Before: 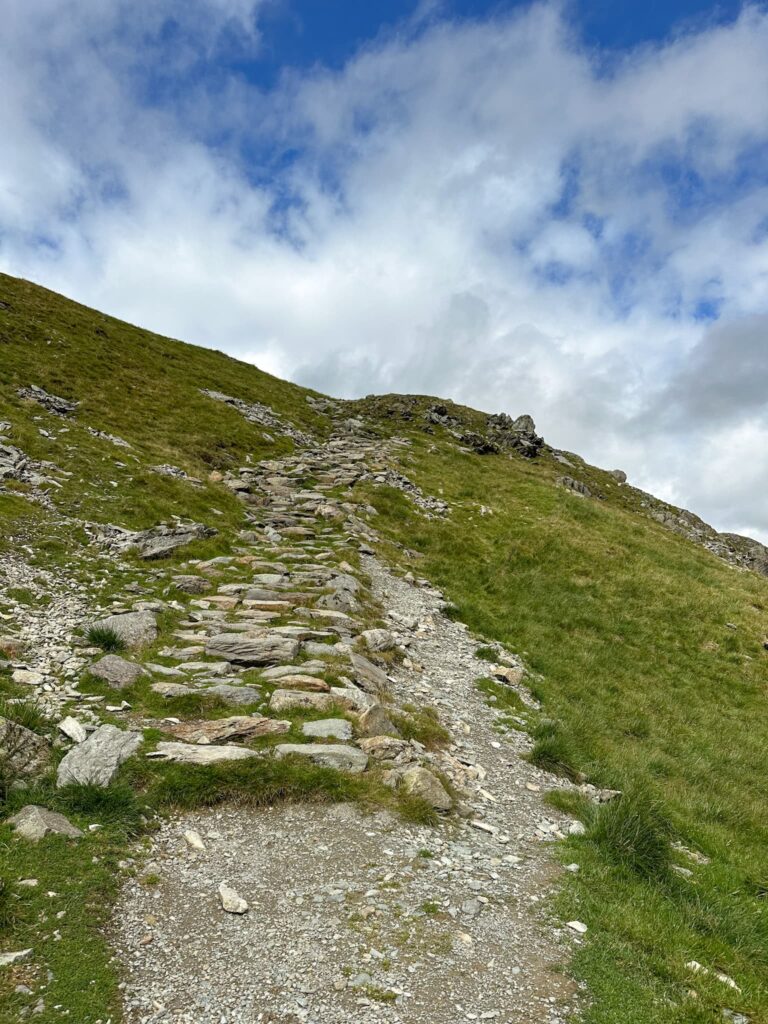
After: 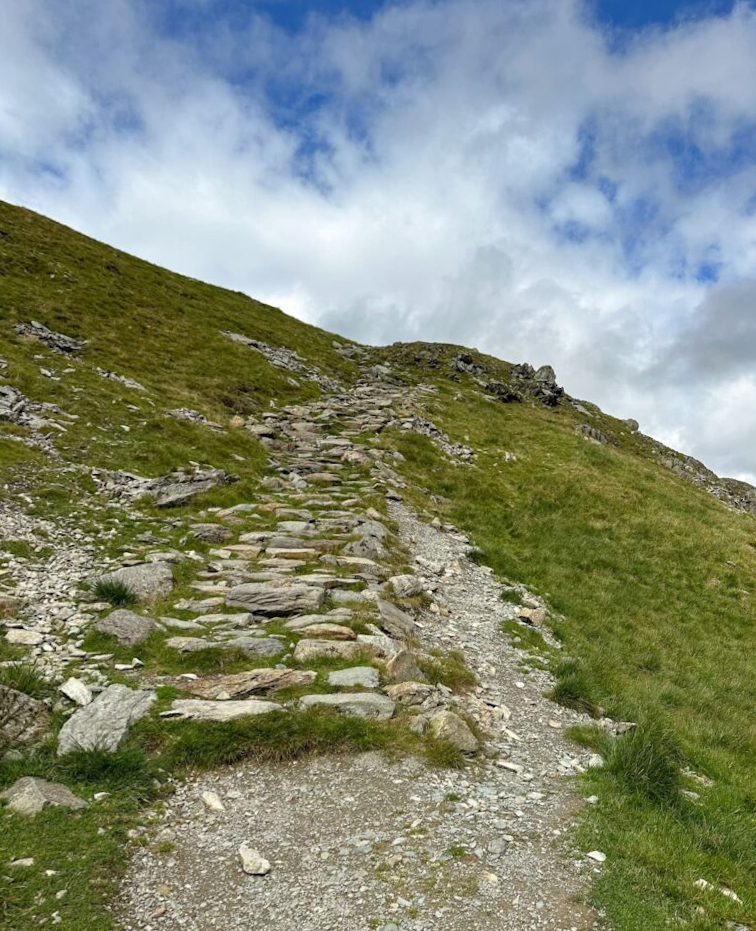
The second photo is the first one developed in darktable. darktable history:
rotate and perspective: rotation -0.013°, lens shift (vertical) -0.027, lens shift (horizontal) 0.178, crop left 0.016, crop right 0.989, crop top 0.082, crop bottom 0.918
